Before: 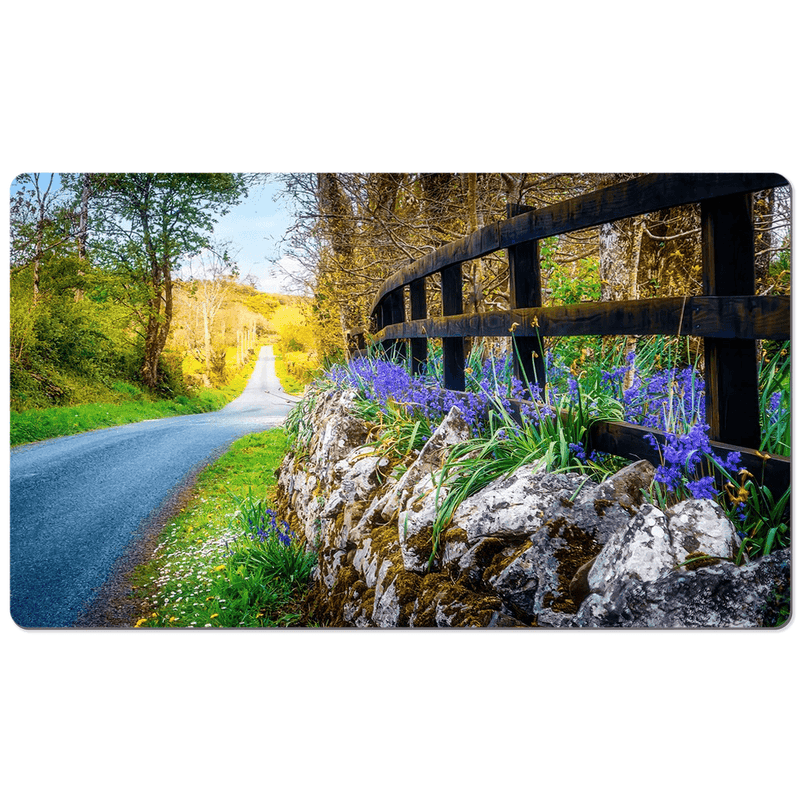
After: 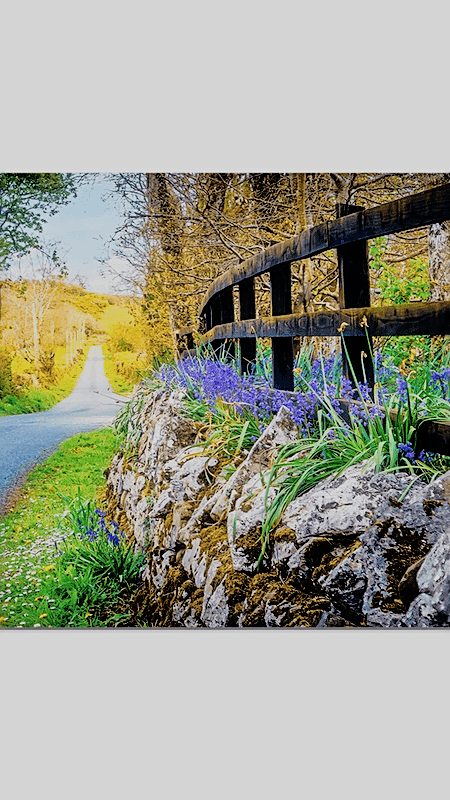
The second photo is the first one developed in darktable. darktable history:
tone equalizer: -8 EV 0.001 EV, -7 EV -0.004 EV, -6 EV 0.009 EV, -5 EV 0.032 EV, -4 EV 0.276 EV, -3 EV 0.644 EV, -2 EV 0.584 EV, -1 EV 0.187 EV, +0 EV 0.024 EV
crop: left 21.496%, right 22.254%
sharpen: amount 0.478
filmic rgb: black relative exposure -6.68 EV, white relative exposure 4.56 EV, hardness 3.25
